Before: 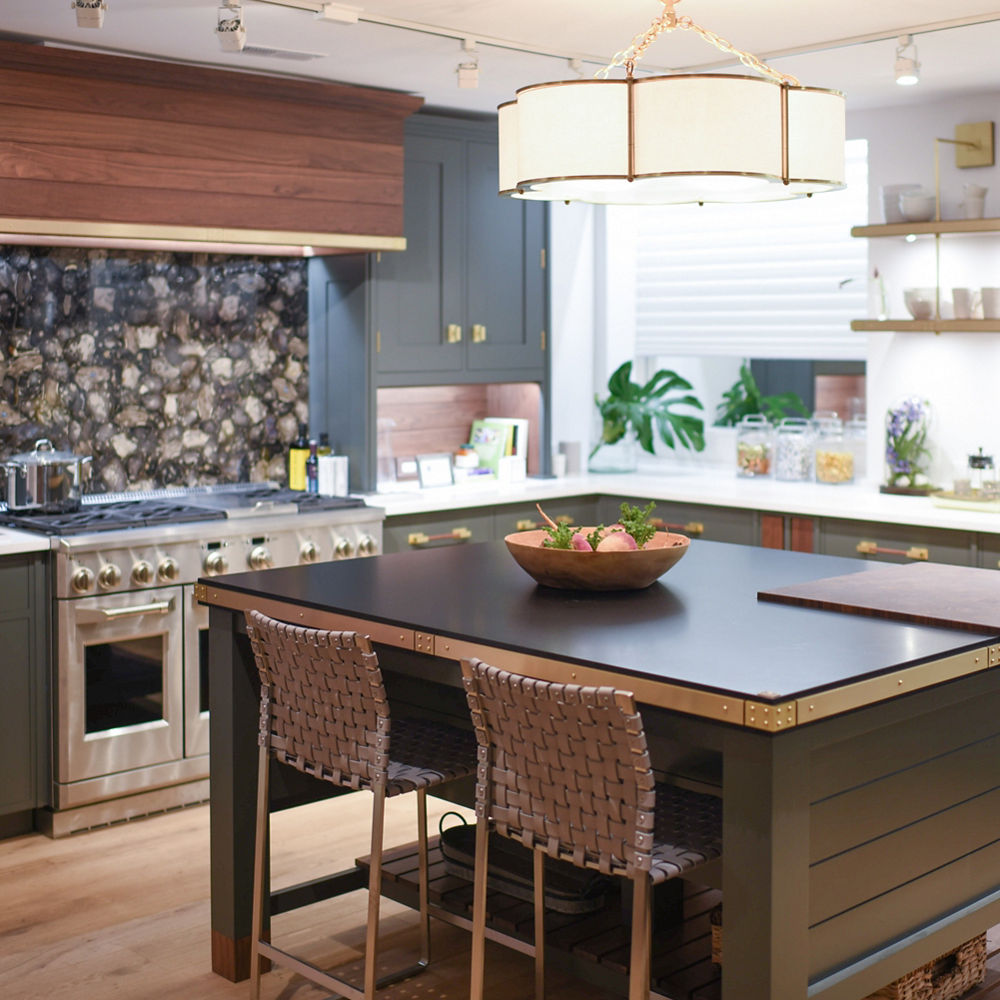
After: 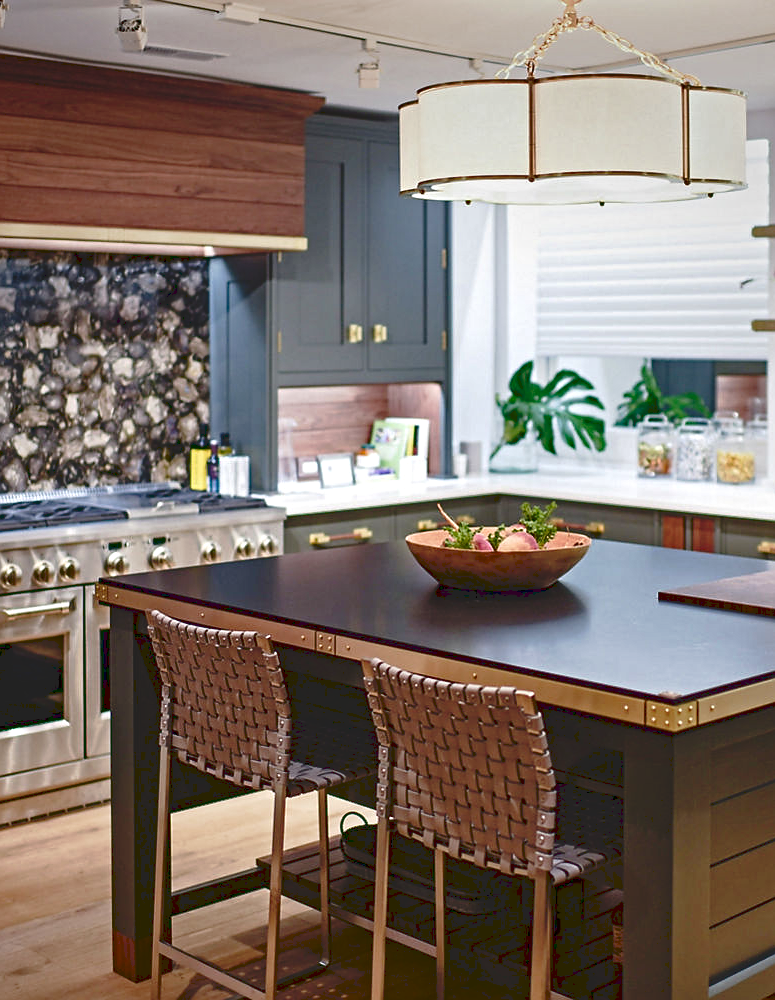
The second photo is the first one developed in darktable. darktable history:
sharpen: radius 0.979, amount 0.606
tone curve: curves: ch0 [(0, 0) (0.003, 0.132) (0.011, 0.13) (0.025, 0.134) (0.044, 0.138) (0.069, 0.154) (0.1, 0.17) (0.136, 0.198) (0.177, 0.25) (0.224, 0.308) (0.277, 0.371) (0.335, 0.432) (0.399, 0.491) (0.468, 0.55) (0.543, 0.612) (0.623, 0.679) (0.709, 0.766) (0.801, 0.842) (0.898, 0.912) (1, 1)], preserve colors none
vignetting: brightness -0.309, saturation -0.054, center (-0.027, 0.399), unbound false
contrast brightness saturation: contrast 0.066, brightness -0.148, saturation 0.112
contrast equalizer: y [[0.5, 0.501, 0.525, 0.597, 0.58, 0.514], [0.5 ×6], [0.5 ×6], [0 ×6], [0 ×6]]
shadows and highlights: shadows 20.26, highlights -20.14, soften with gaussian
haze removal: compatibility mode true, adaptive false
crop: left 9.901%, right 12.557%
